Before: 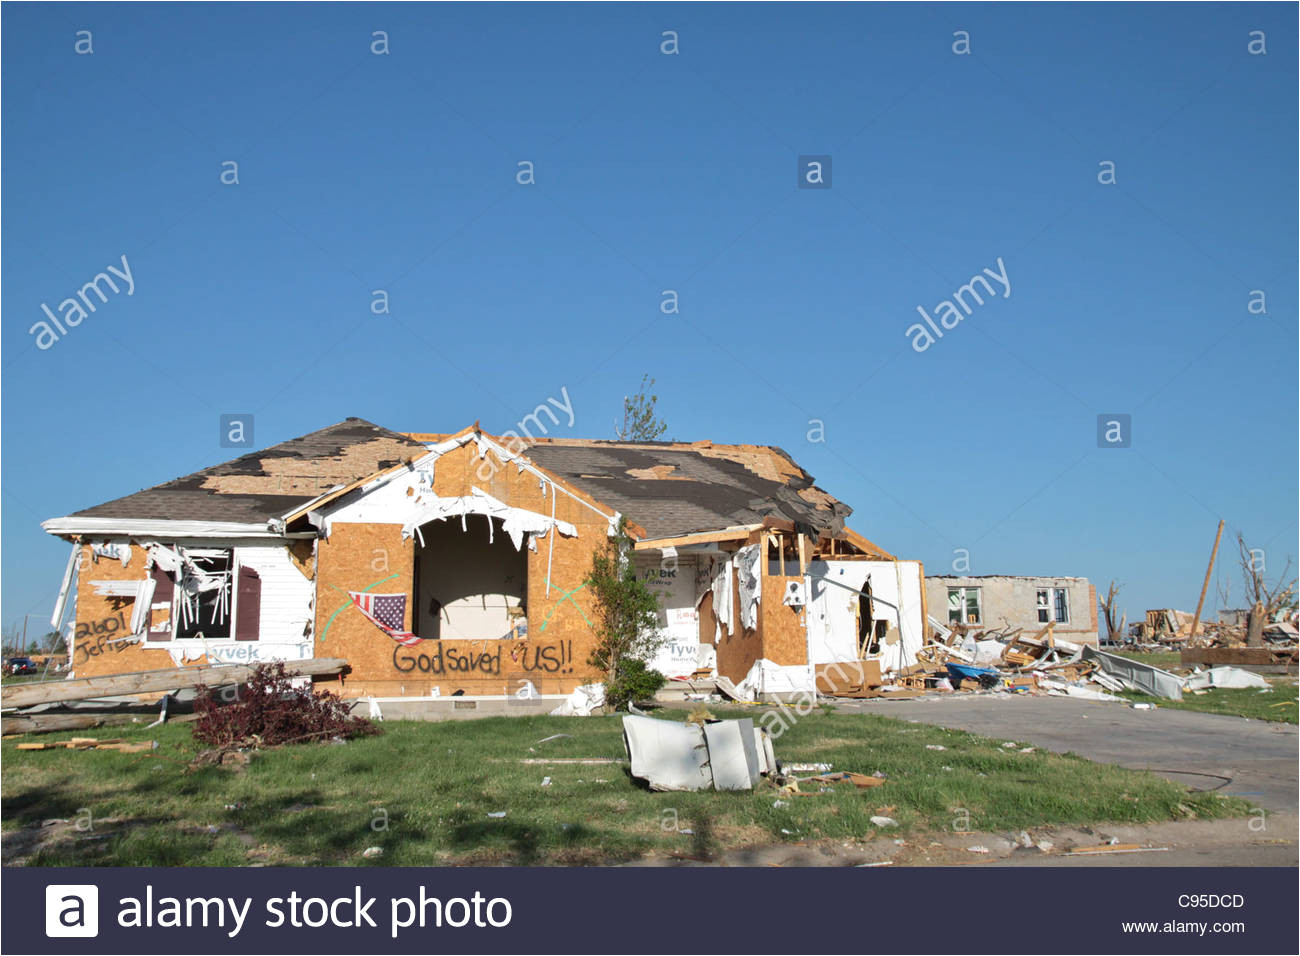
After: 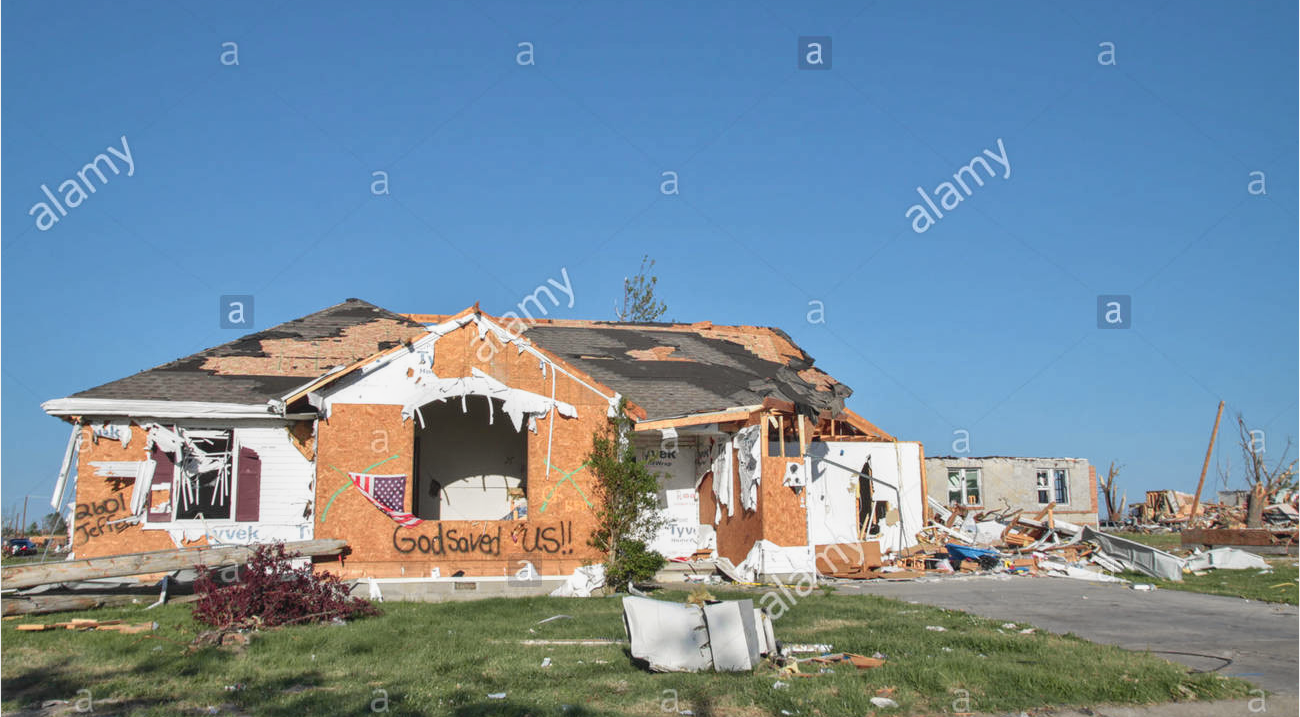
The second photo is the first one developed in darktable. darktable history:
tone curve: curves: ch0 [(0, 0.012) (0.056, 0.046) (0.218, 0.213) (0.606, 0.62) (0.82, 0.846) (1, 1)]; ch1 [(0, 0) (0.226, 0.261) (0.403, 0.437) (0.469, 0.472) (0.495, 0.499) (0.514, 0.504) (0.545, 0.555) (0.59, 0.598) (0.714, 0.733) (1, 1)]; ch2 [(0, 0) (0.269, 0.299) (0.459, 0.45) (0.498, 0.499) (0.523, 0.512) (0.568, 0.558) (0.634, 0.617) (0.702, 0.662) (0.781, 0.775) (1, 1)], color space Lab, independent channels, preserve colors none
local contrast: on, module defaults
crop and rotate: top 12.5%, bottom 12.5%
lowpass: radius 0.1, contrast 0.85, saturation 1.1, unbound 0
